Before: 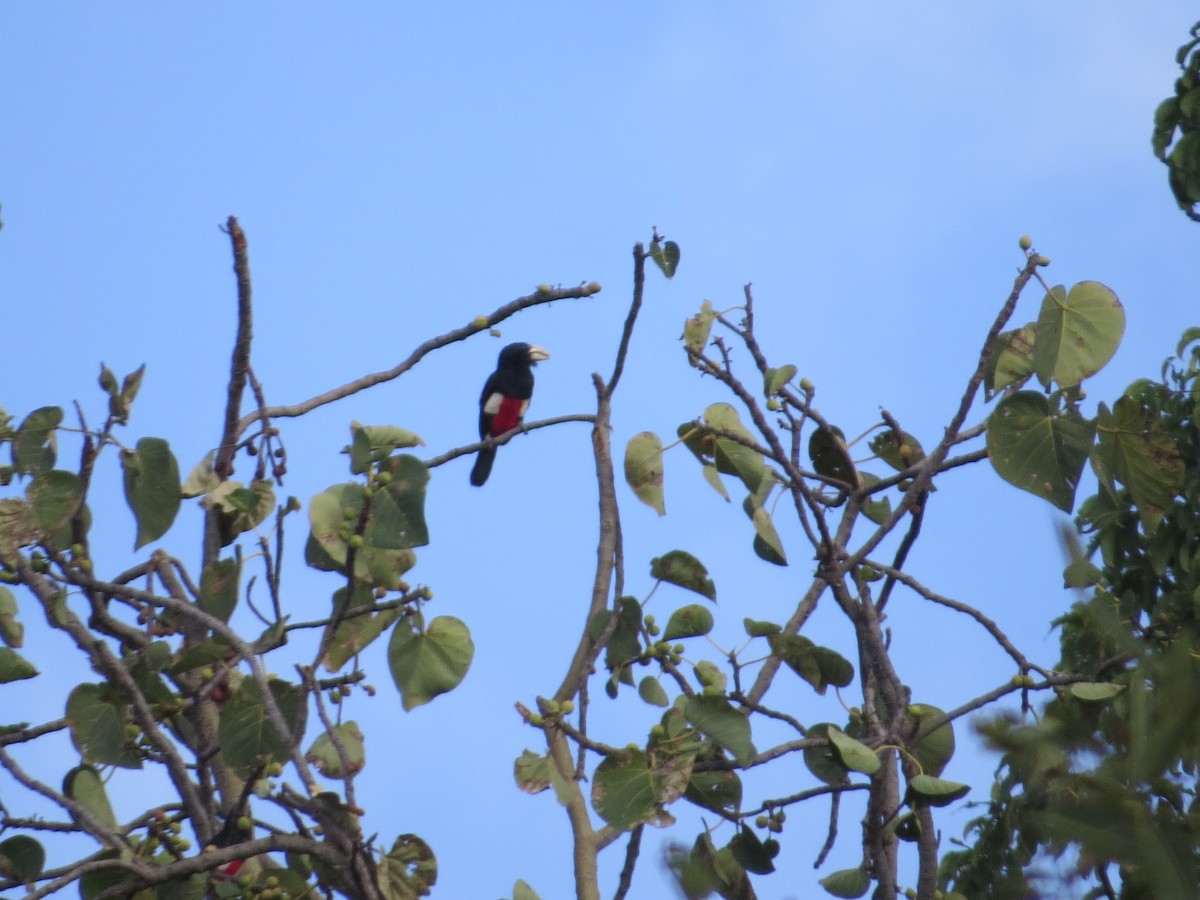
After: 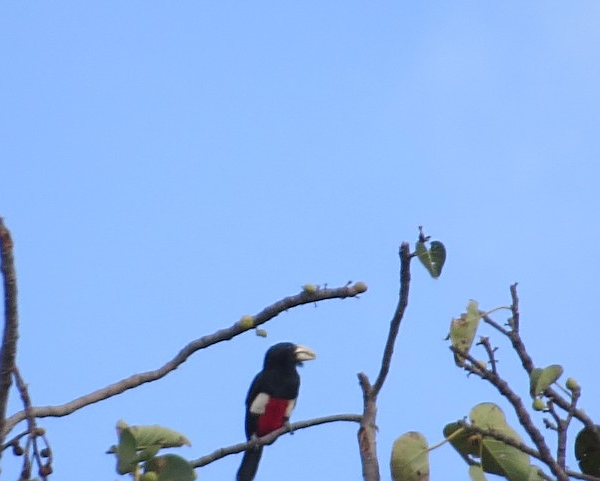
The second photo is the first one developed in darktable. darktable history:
sharpen: on, module defaults
crop: left 19.556%, right 30.401%, bottom 46.458%
